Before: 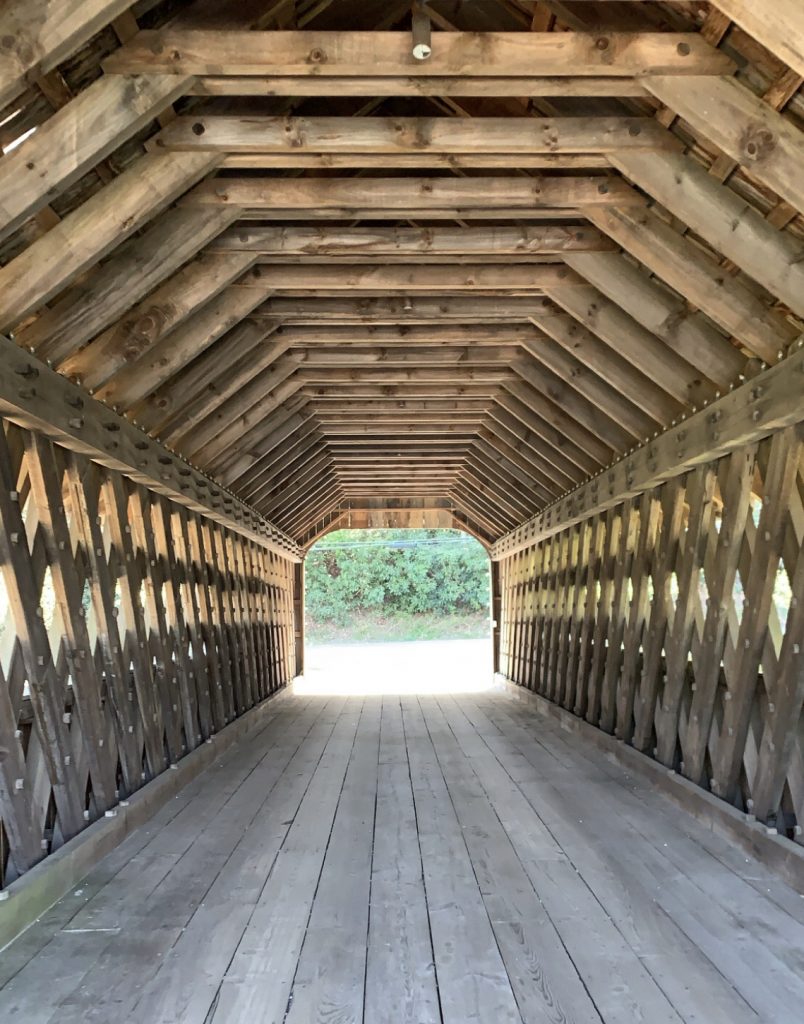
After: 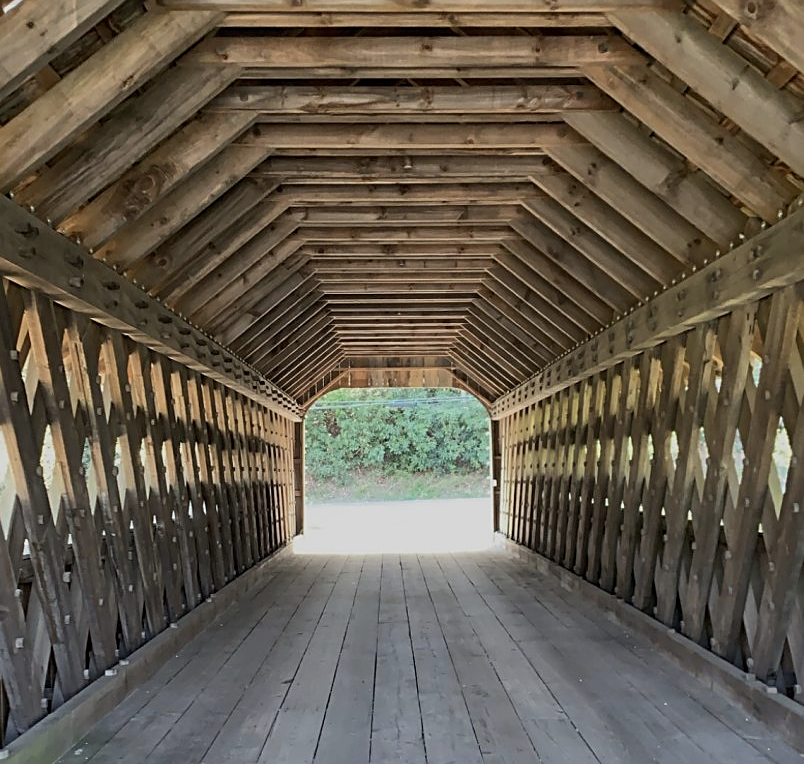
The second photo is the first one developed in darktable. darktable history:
crop: top 13.801%, bottom 11.492%
sharpen: on, module defaults
exposure: exposure -0.552 EV, compensate highlight preservation false
